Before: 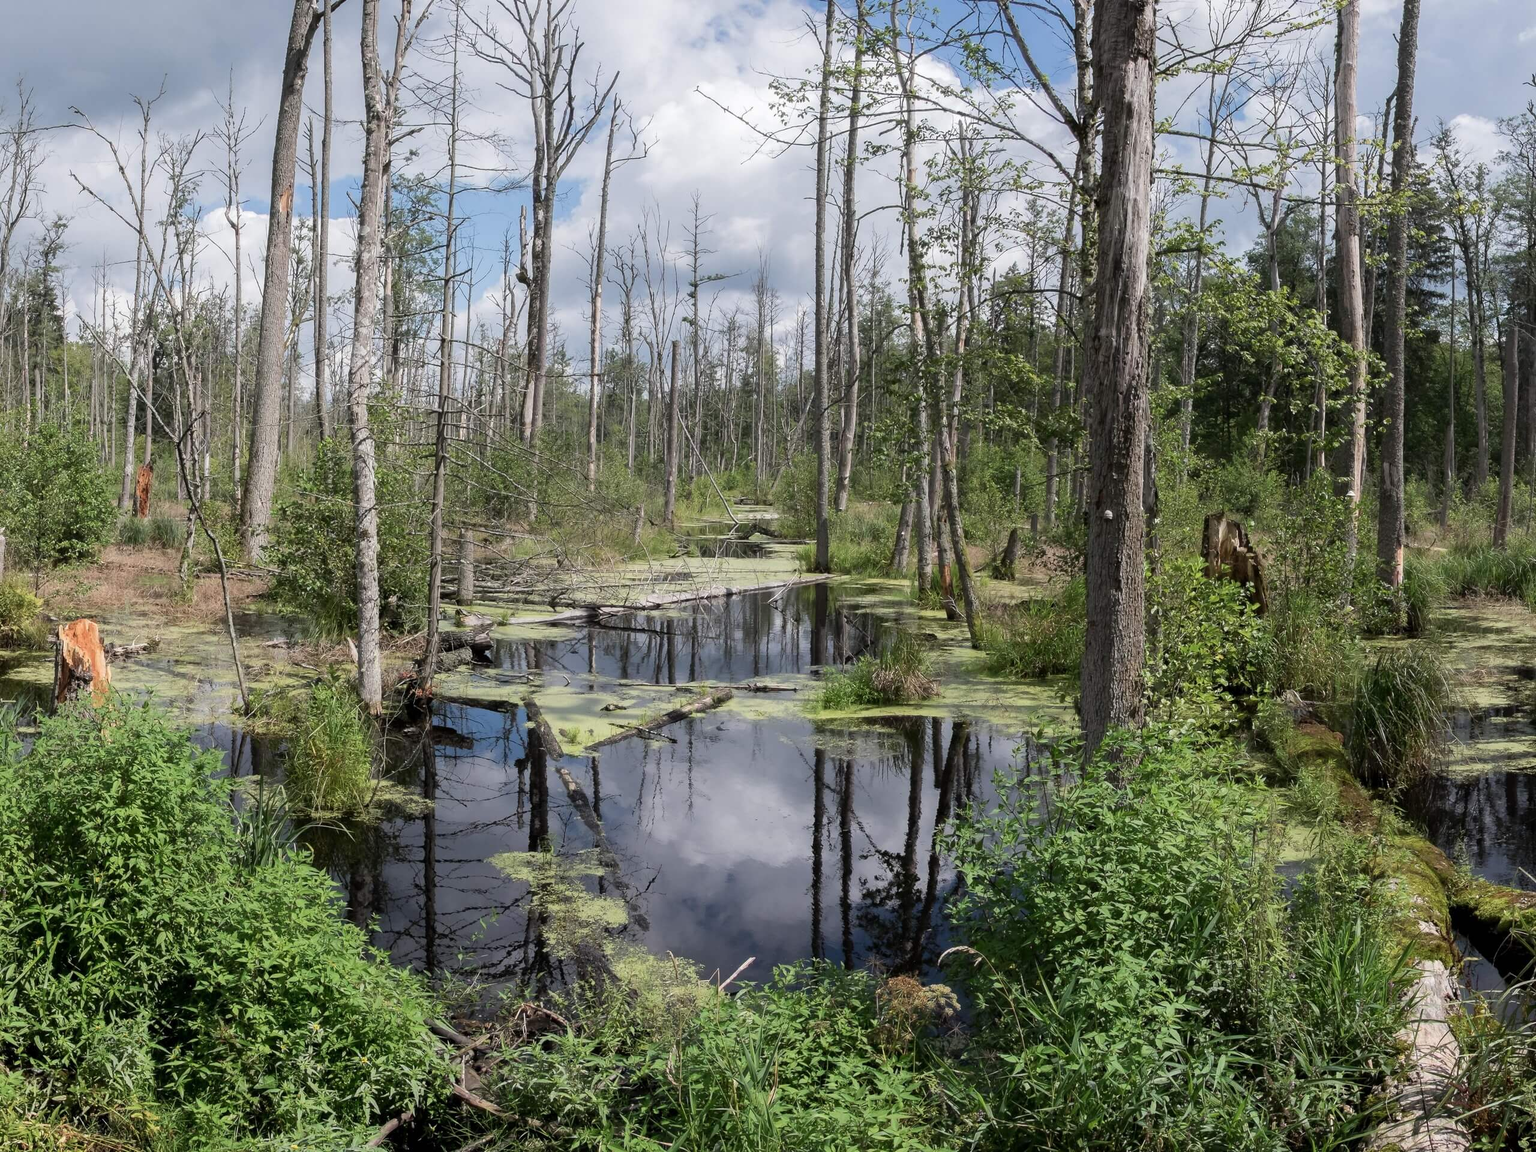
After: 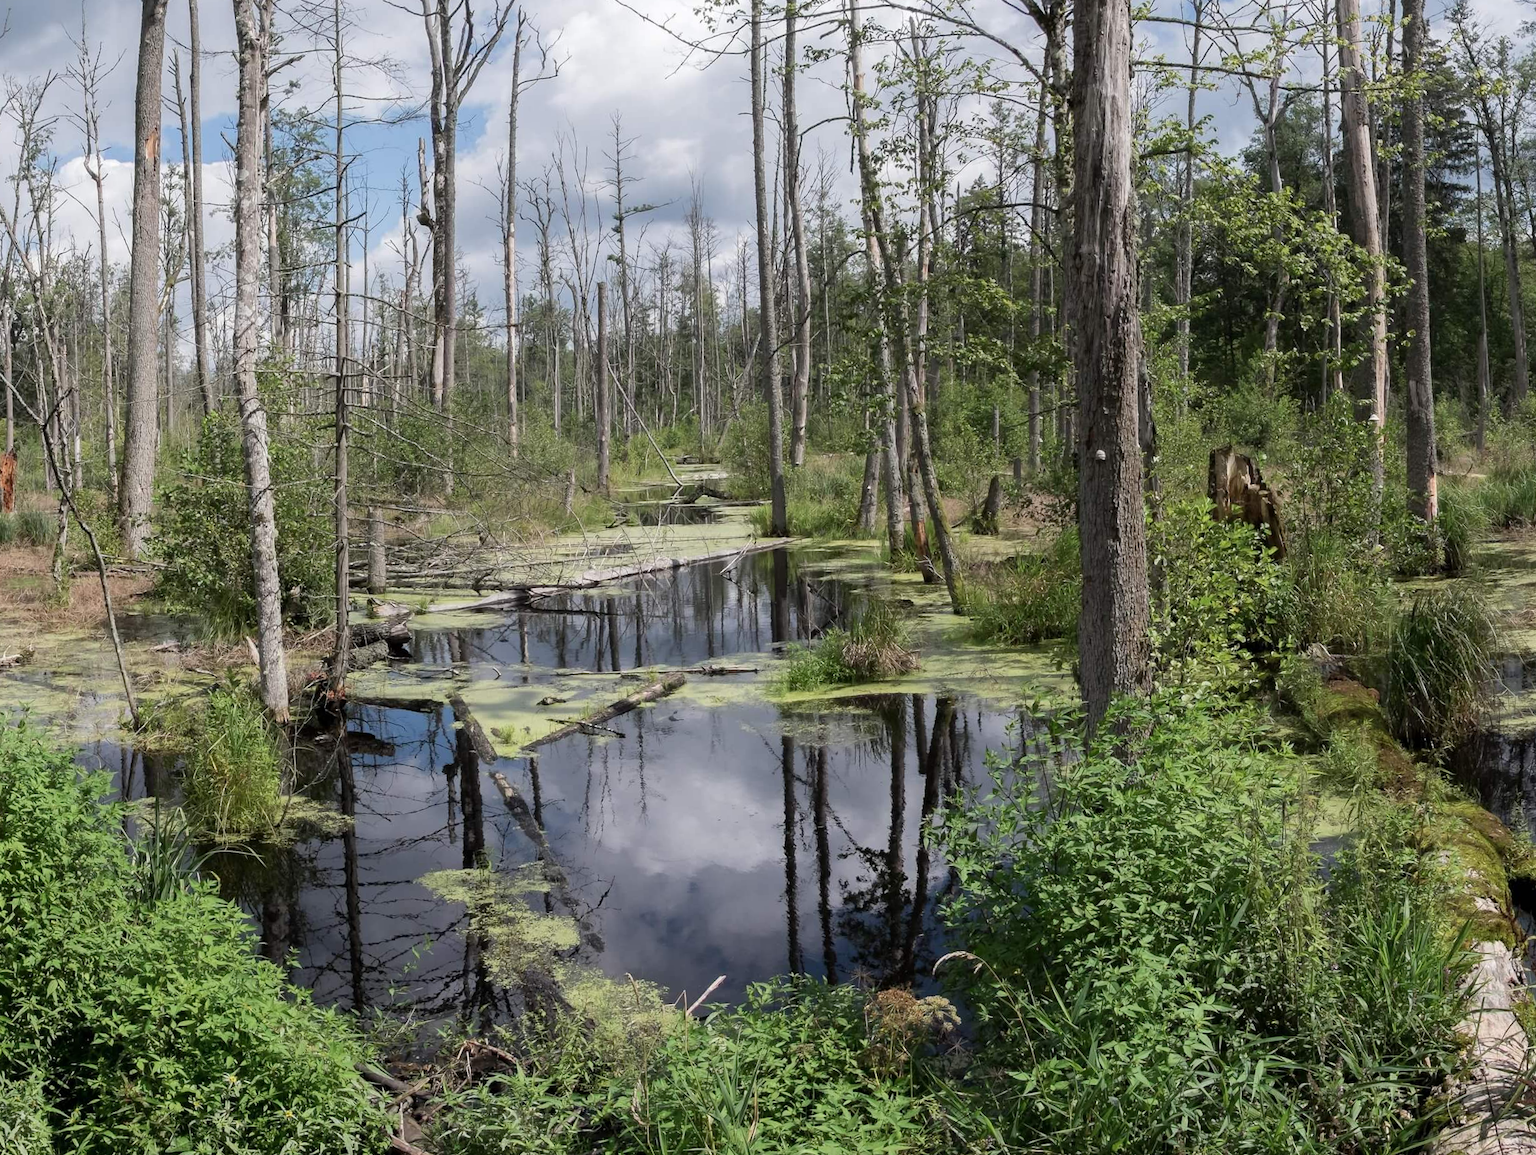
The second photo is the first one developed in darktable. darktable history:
crop and rotate: angle 2.82°, left 6.053%, top 5.706%
